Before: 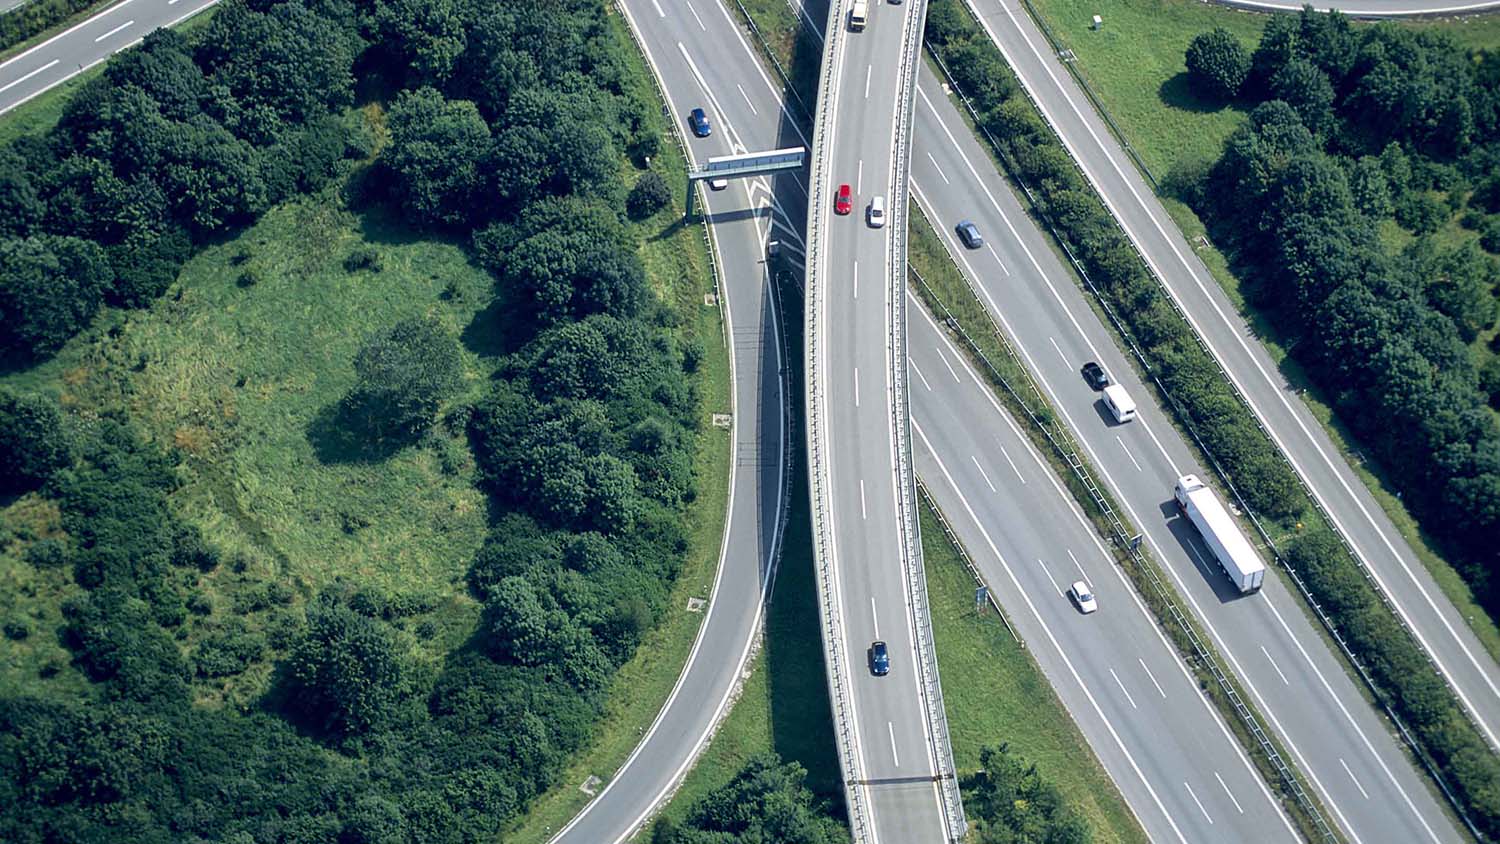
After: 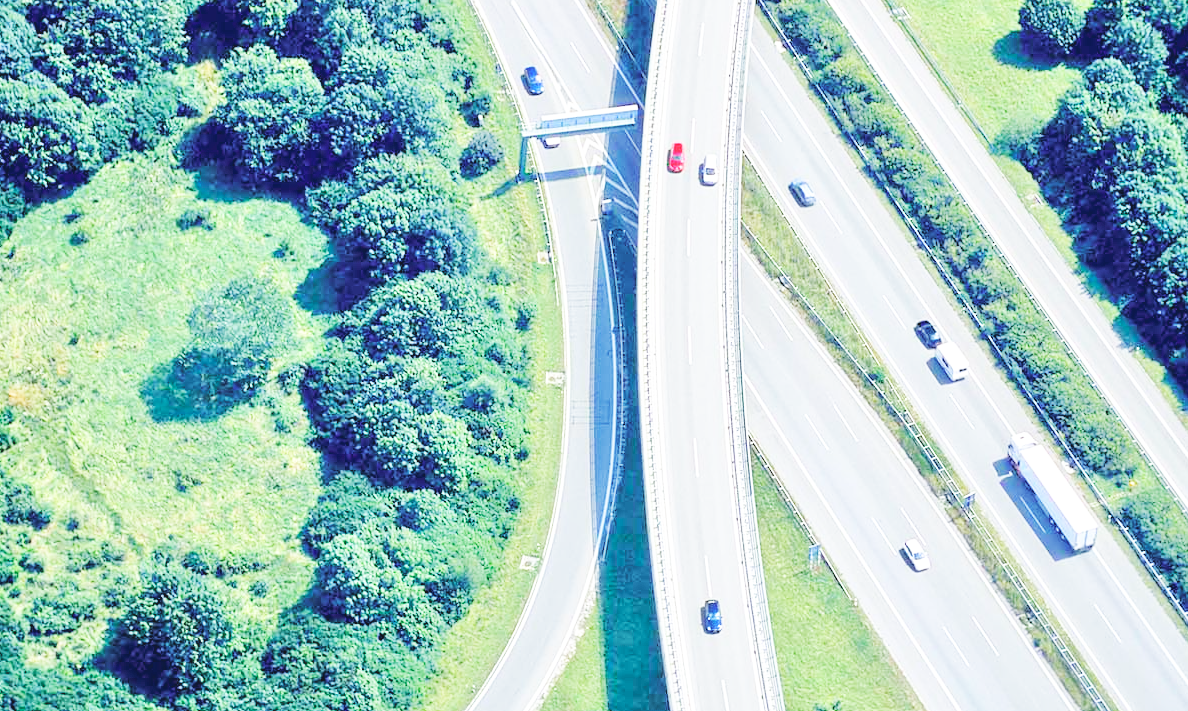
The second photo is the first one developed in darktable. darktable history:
base curve: curves: ch0 [(0, 0.003) (0.001, 0.002) (0.006, 0.004) (0.02, 0.022) (0.048, 0.086) (0.094, 0.234) (0.162, 0.431) (0.258, 0.629) (0.385, 0.8) (0.548, 0.918) (0.751, 0.988) (1, 1)], preserve colors none
contrast brightness saturation: brightness 0.275
crop: left 11.199%, top 5.021%, right 9.581%, bottom 10.637%
tone equalizer: -7 EV 0.15 EV, -6 EV 0.593 EV, -5 EV 1.12 EV, -4 EV 1.3 EV, -3 EV 1.18 EV, -2 EV 0.6 EV, -1 EV 0.156 EV
